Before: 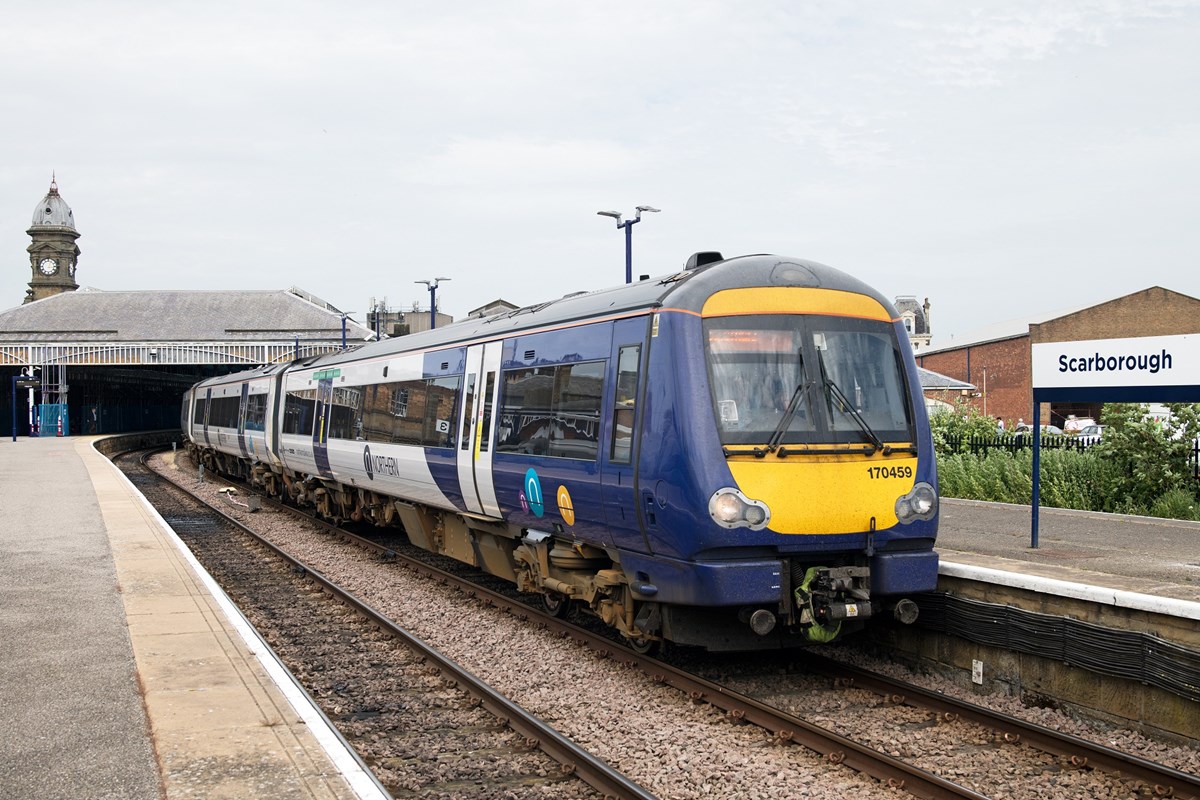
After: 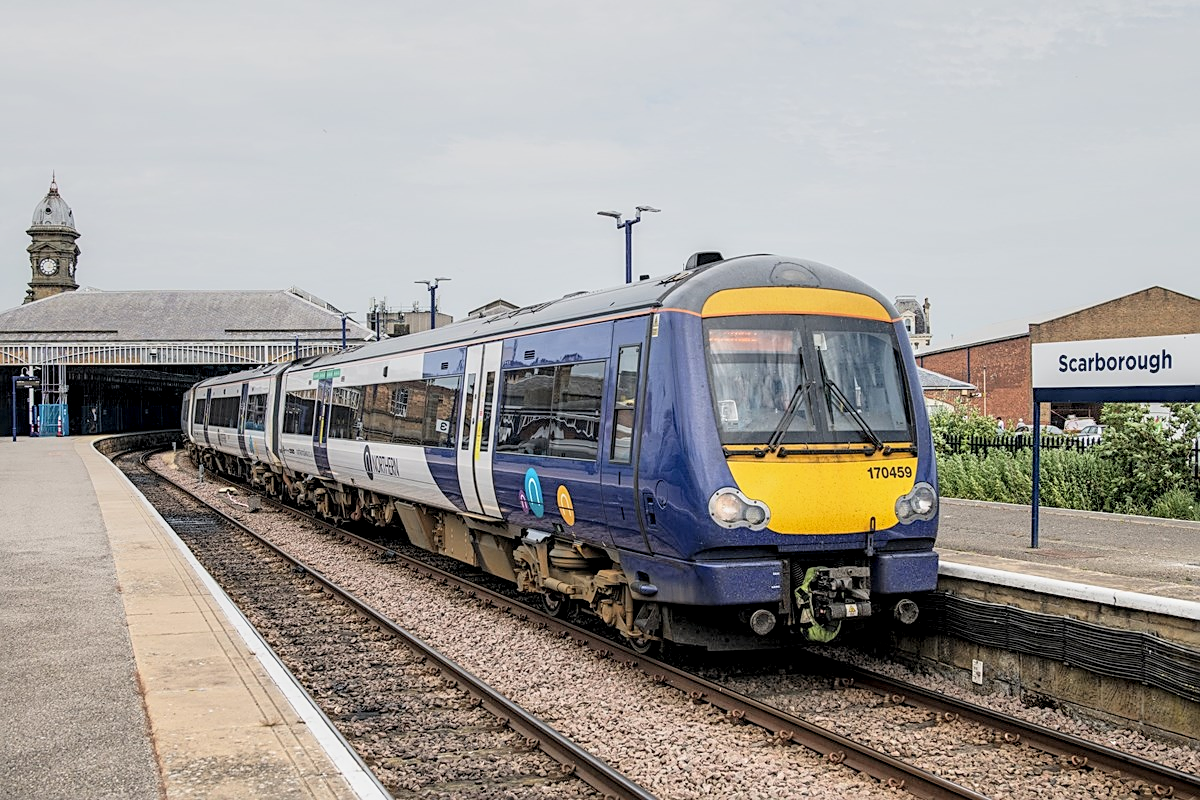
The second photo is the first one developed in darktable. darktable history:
local contrast: detail 160%
sharpen: on, module defaults
global tonemap: drago (0.7, 100)
